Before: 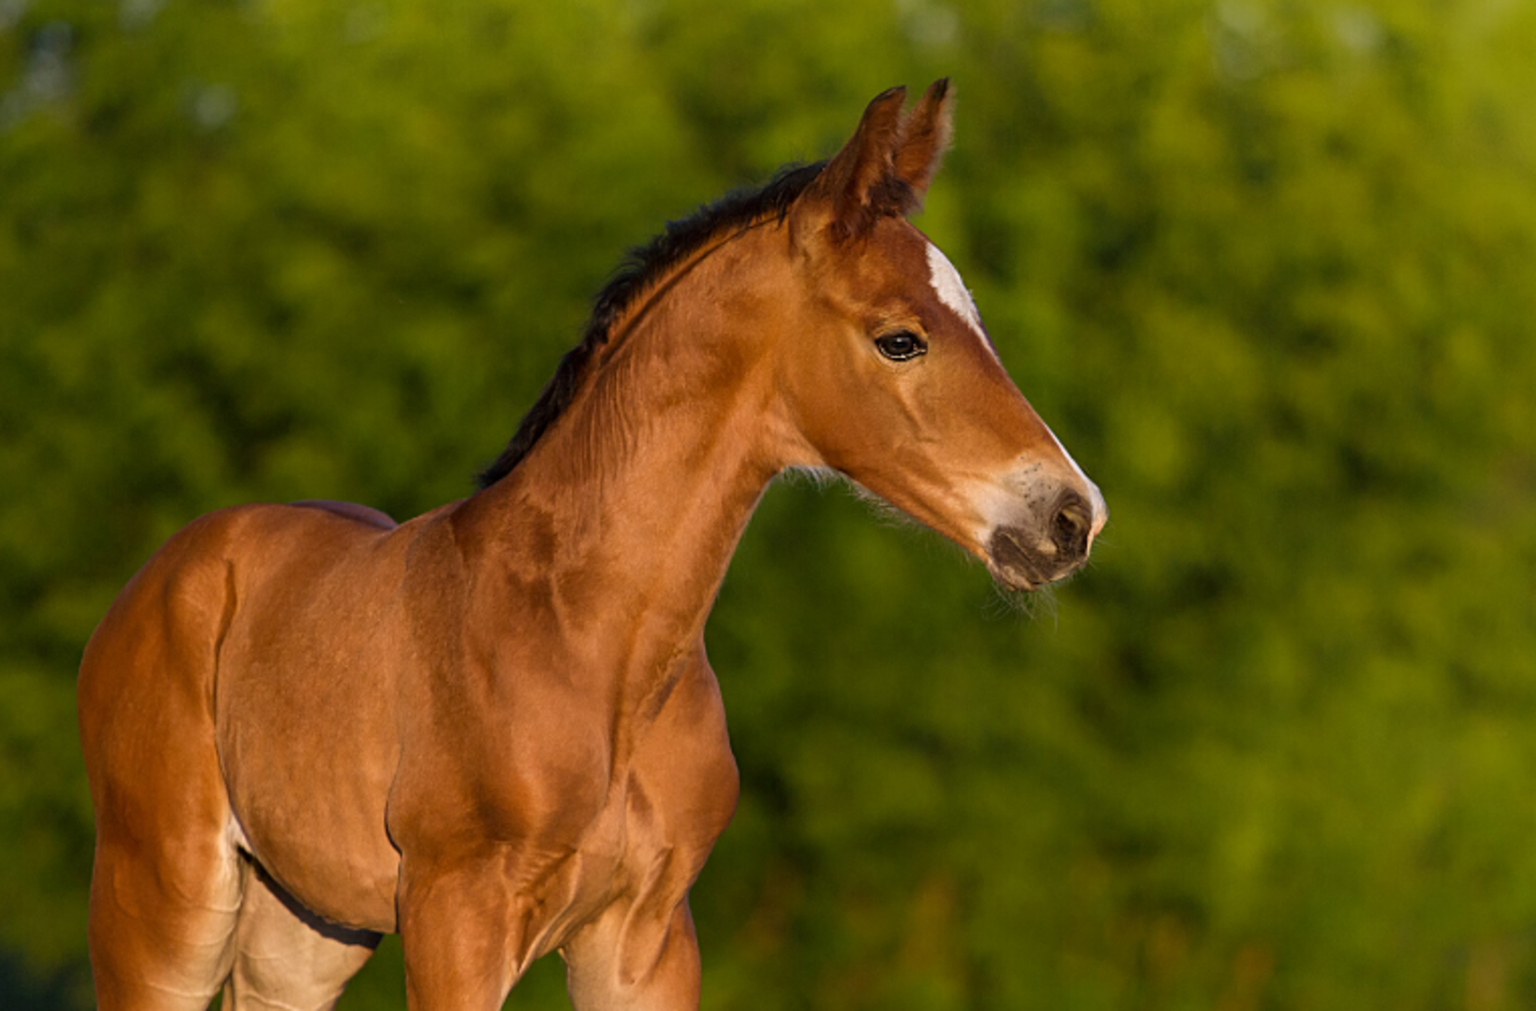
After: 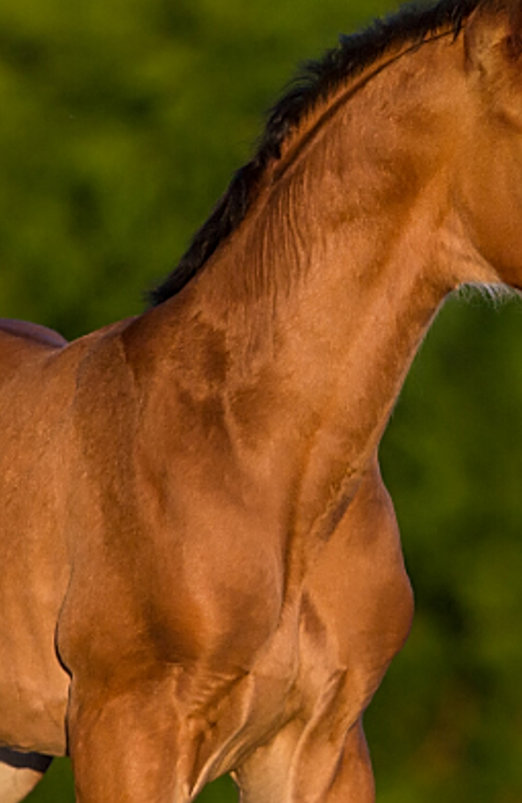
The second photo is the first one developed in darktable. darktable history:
sharpen: on, module defaults
crop and rotate: left 21.565%, top 18.55%, right 44.833%, bottom 2.996%
